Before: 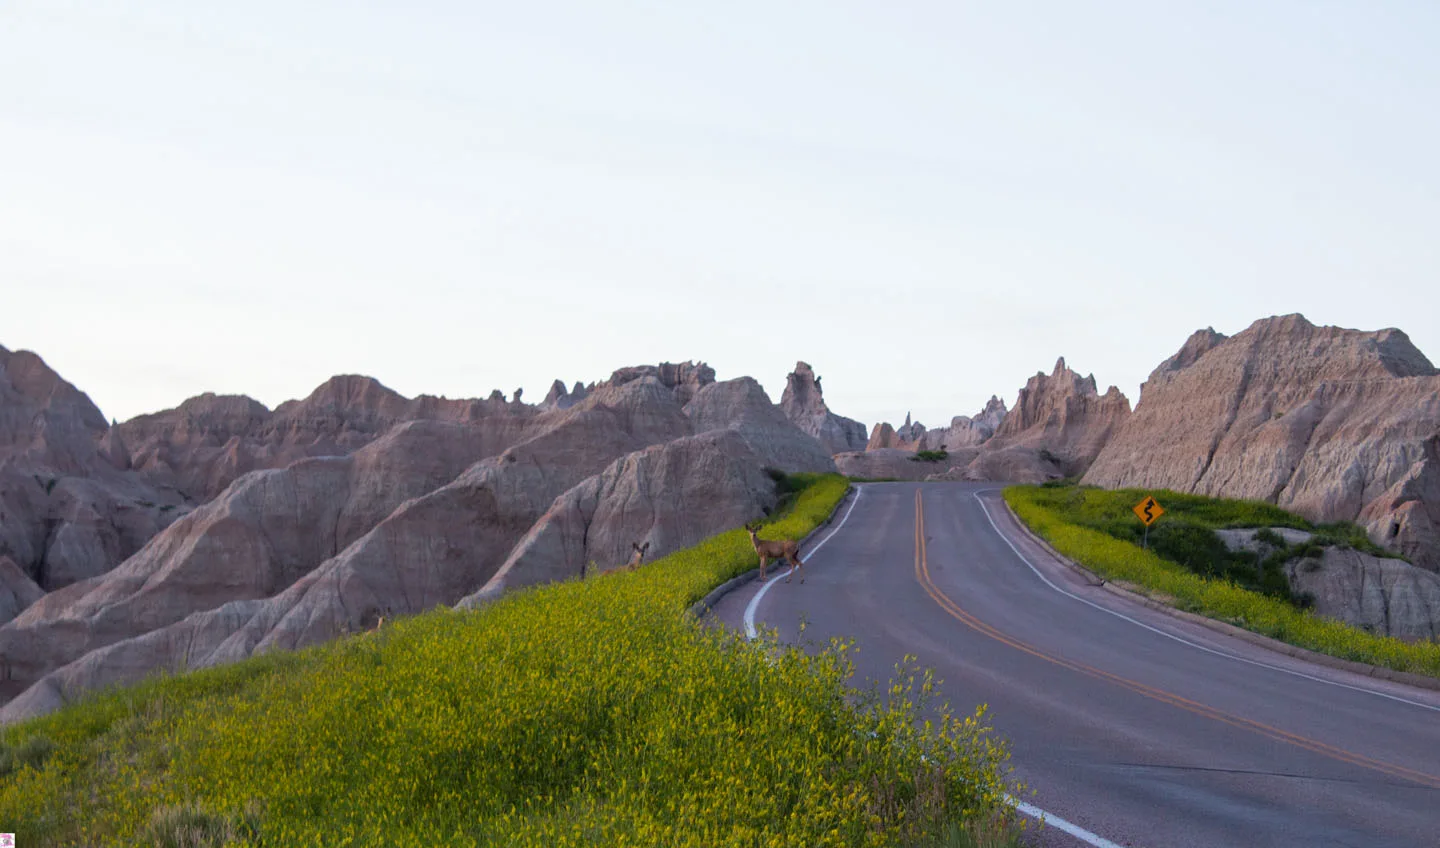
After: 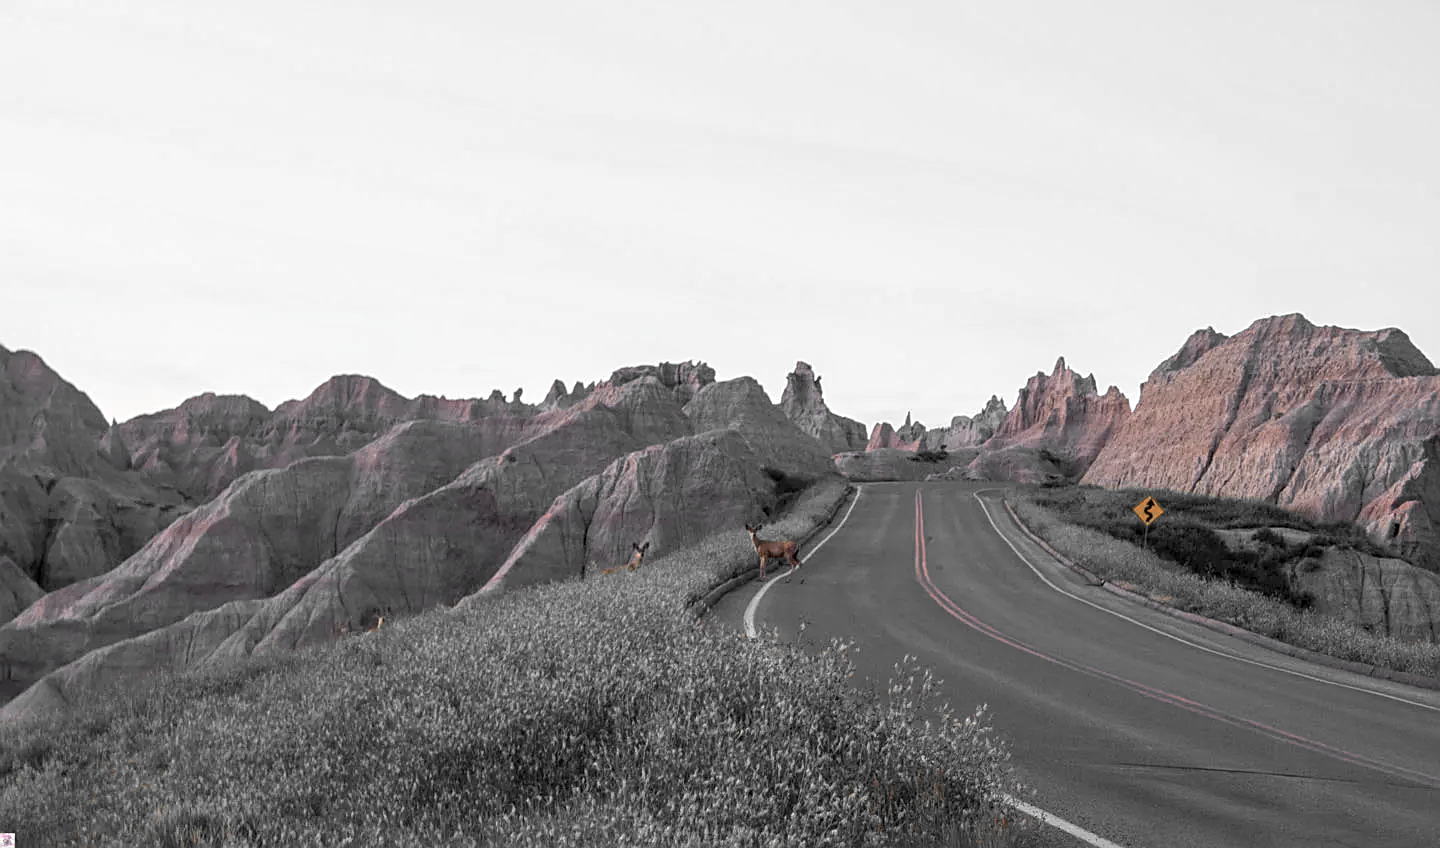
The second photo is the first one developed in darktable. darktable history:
local contrast: on, module defaults
sharpen: on, module defaults
color zones: curves: ch0 [(0, 0.65) (0.096, 0.644) (0.221, 0.539) (0.429, 0.5) (0.571, 0.5) (0.714, 0.5) (0.857, 0.5) (1, 0.65)]; ch1 [(0, 0.5) (0.143, 0.5) (0.257, -0.002) (0.429, 0.04) (0.571, -0.001) (0.714, -0.015) (0.857, 0.024) (1, 0.5)]
